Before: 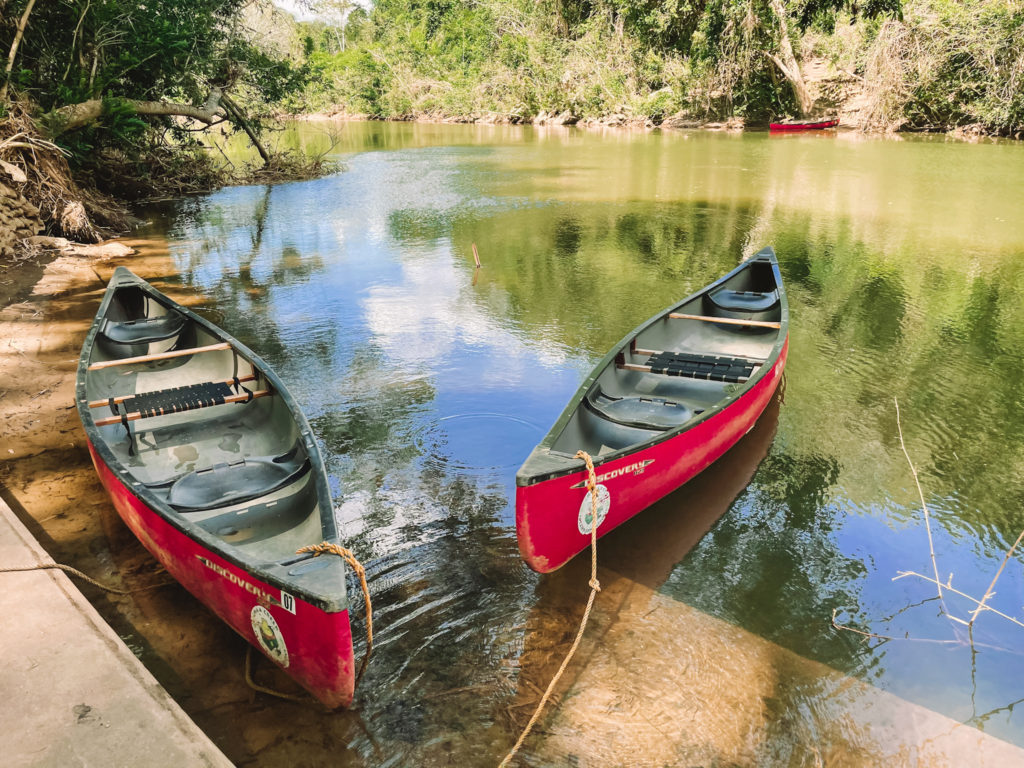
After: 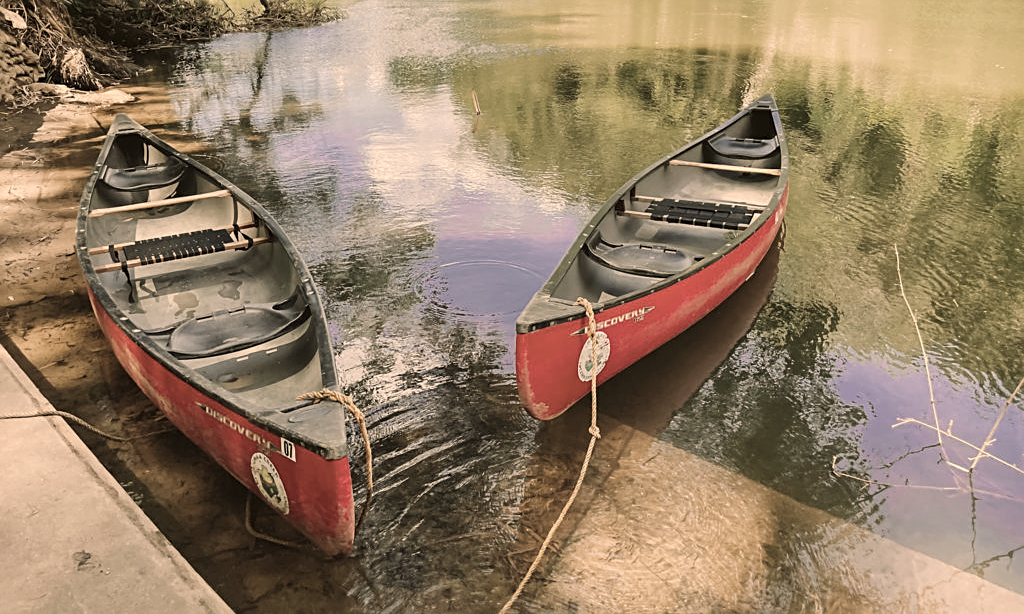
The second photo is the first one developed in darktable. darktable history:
color correction: highlights a* 17.94, highlights b* 35.39, shadows a* 1.48, shadows b* 6.42, saturation 1.01
color zones: curves: ch0 [(0, 0.6) (0.129, 0.508) (0.193, 0.483) (0.429, 0.5) (0.571, 0.5) (0.714, 0.5) (0.857, 0.5) (1, 0.6)]; ch1 [(0, 0.481) (0.112, 0.245) (0.213, 0.223) (0.429, 0.233) (0.571, 0.231) (0.683, 0.242) (0.857, 0.296) (1, 0.481)]
sharpen: on, module defaults
crop and rotate: top 19.998%
